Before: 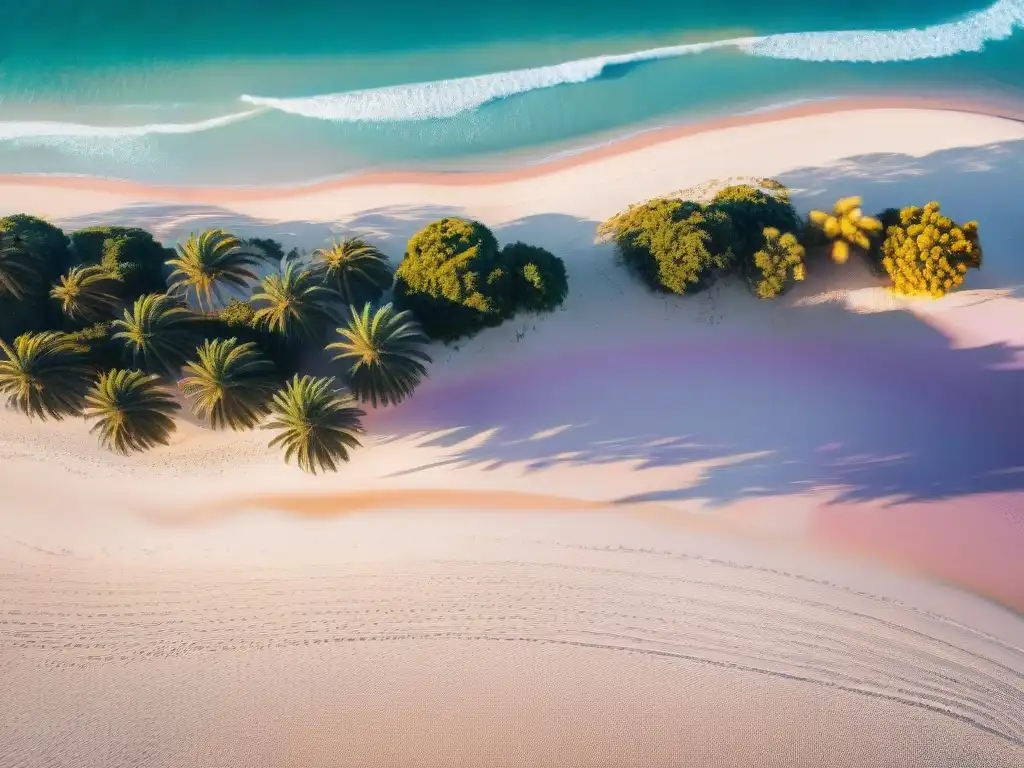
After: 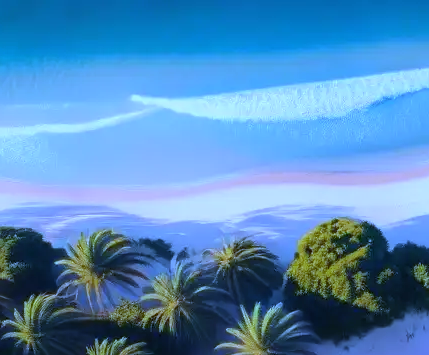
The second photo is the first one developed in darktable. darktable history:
crop and rotate: left 10.817%, top 0.062%, right 47.194%, bottom 53.626%
white balance: red 0.766, blue 1.537
